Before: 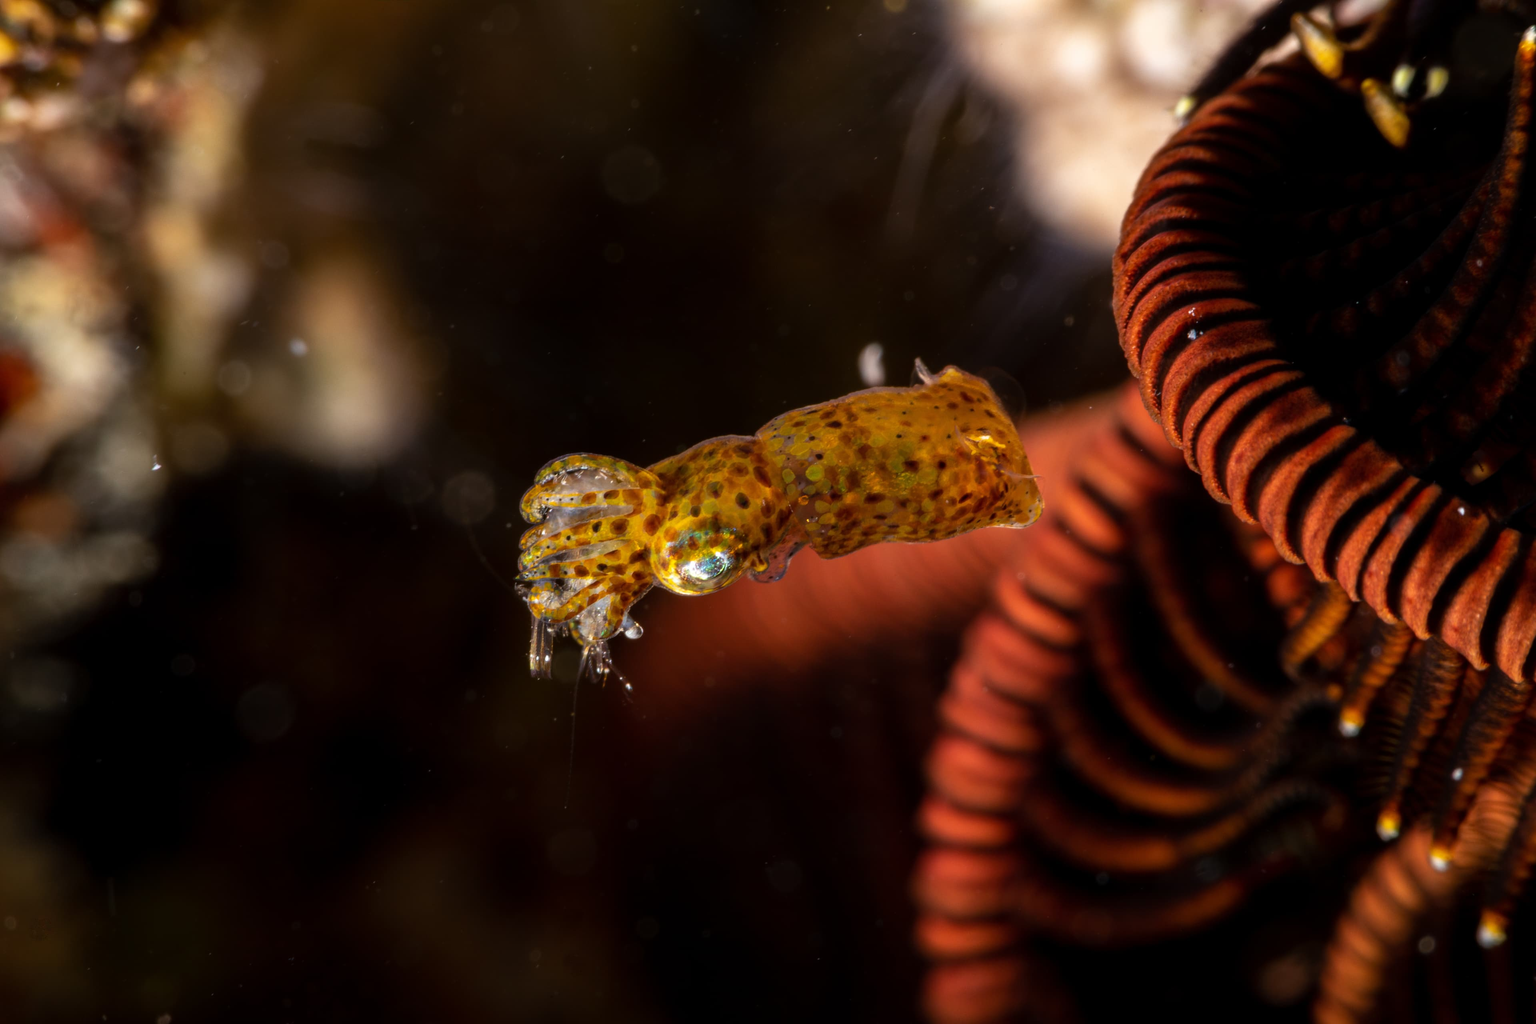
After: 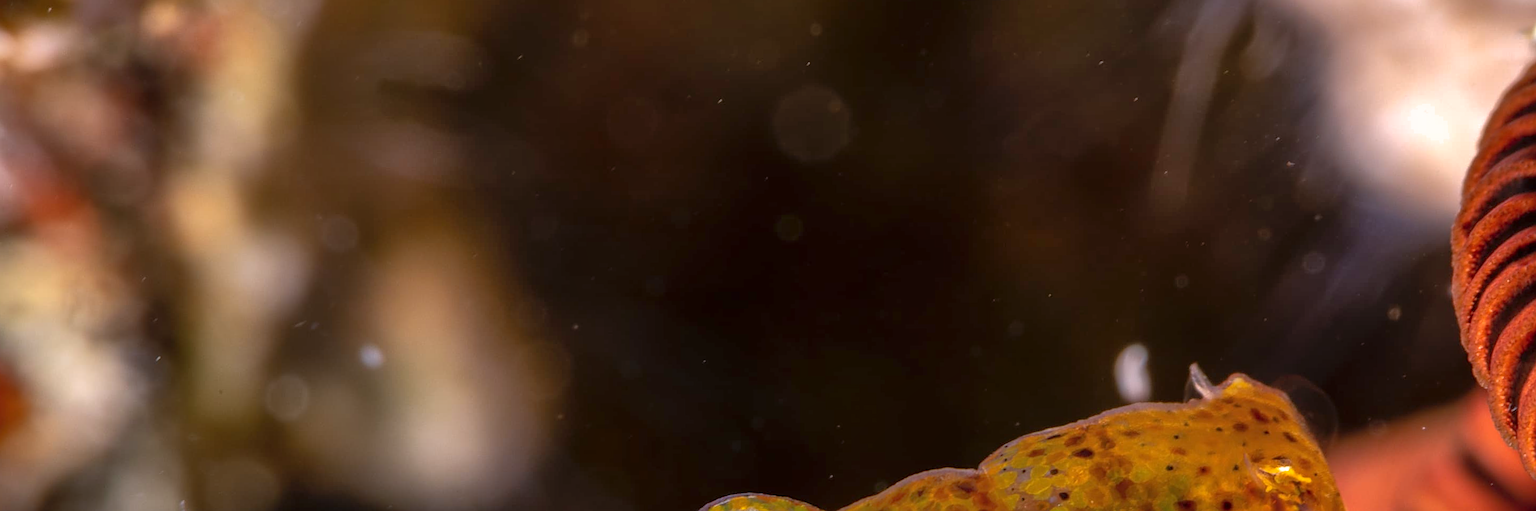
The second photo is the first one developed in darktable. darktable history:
white balance: red 1.004, blue 1.096
shadows and highlights: on, module defaults
sharpen: amount 0.6
rotate and perspective: rotation -0.45°, automatic cropping original format, crop left 0.008, crop right 0.992, crop top 0.012, crop bottom 0.988
exposure: exposure 0.3 EV, compensate highlight preservation false
crop: left 0.579%, top 7.627%, right 23.167%, bottom 54.275%
